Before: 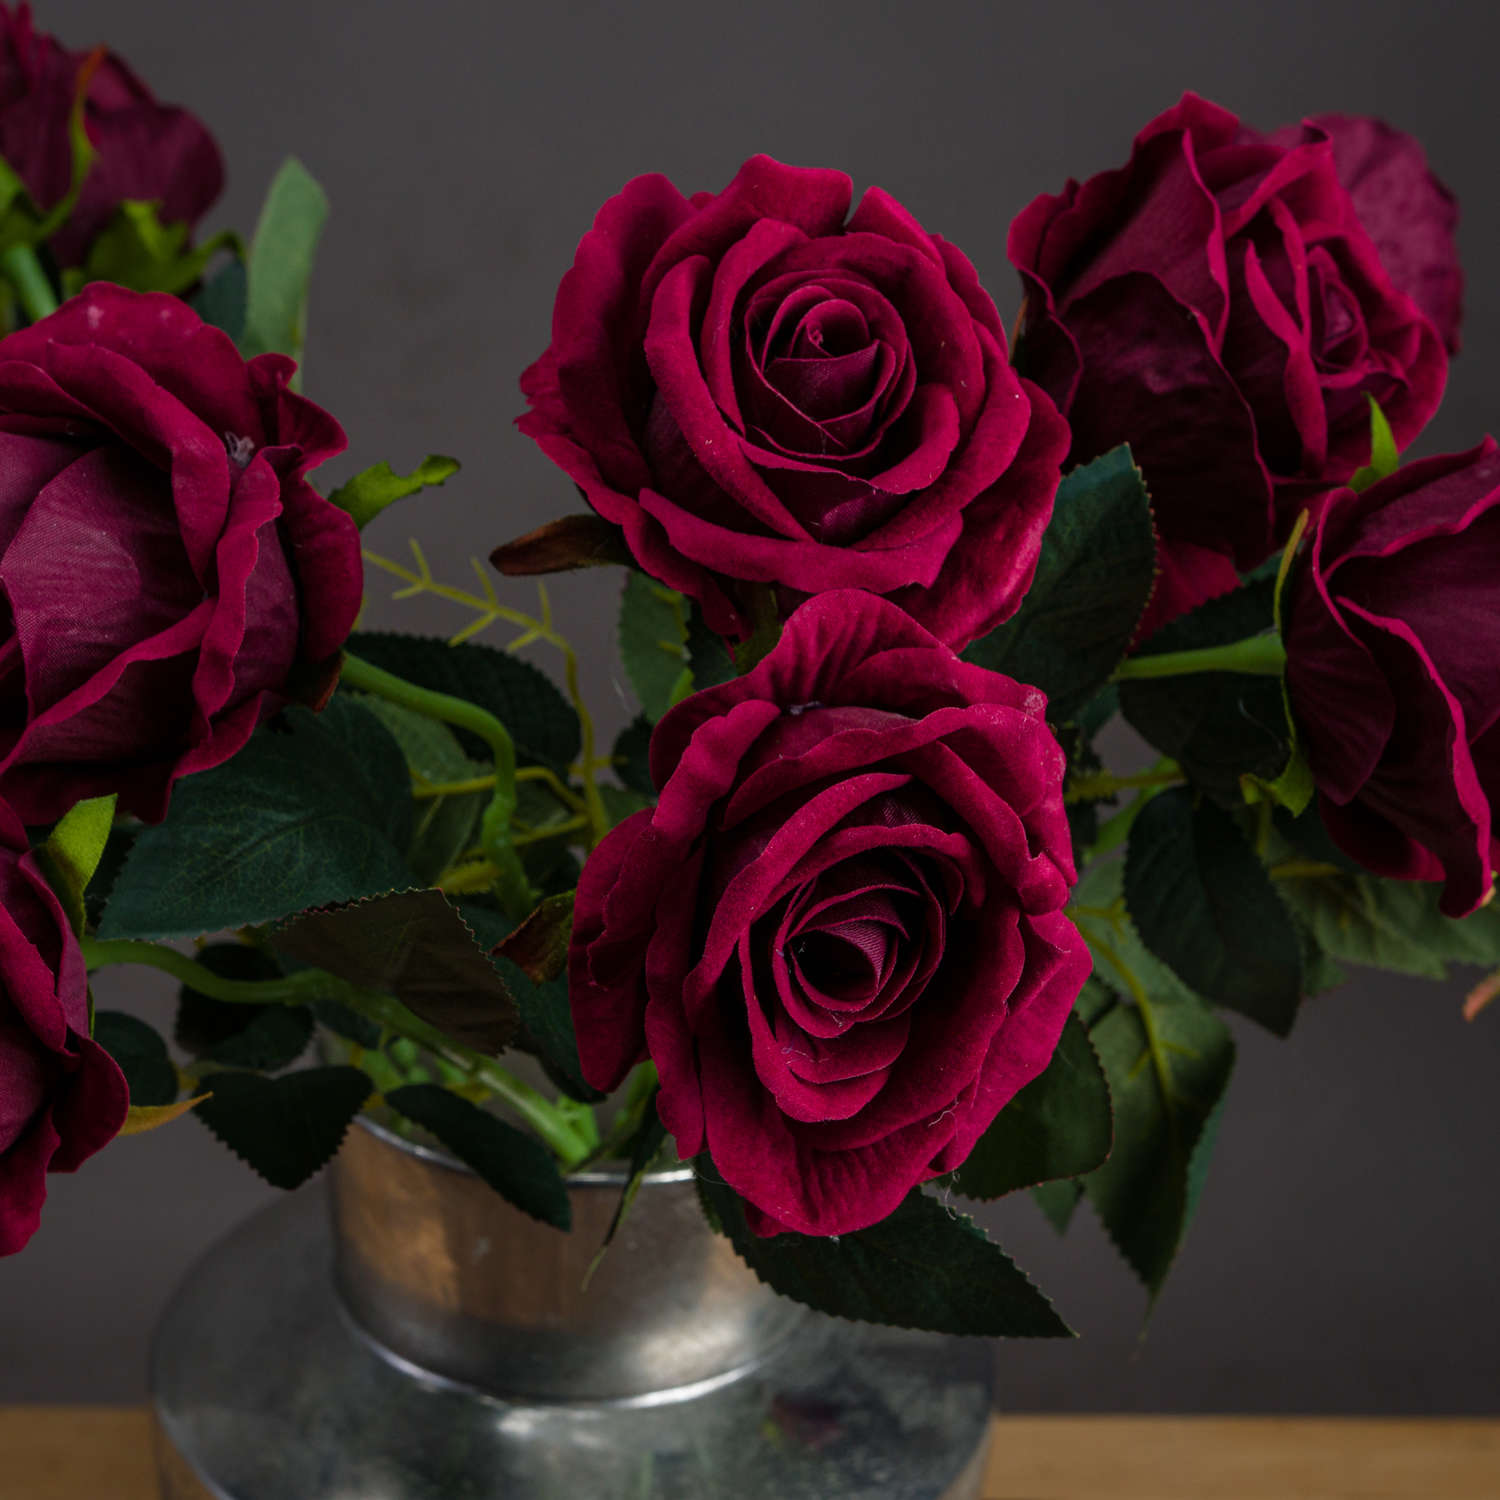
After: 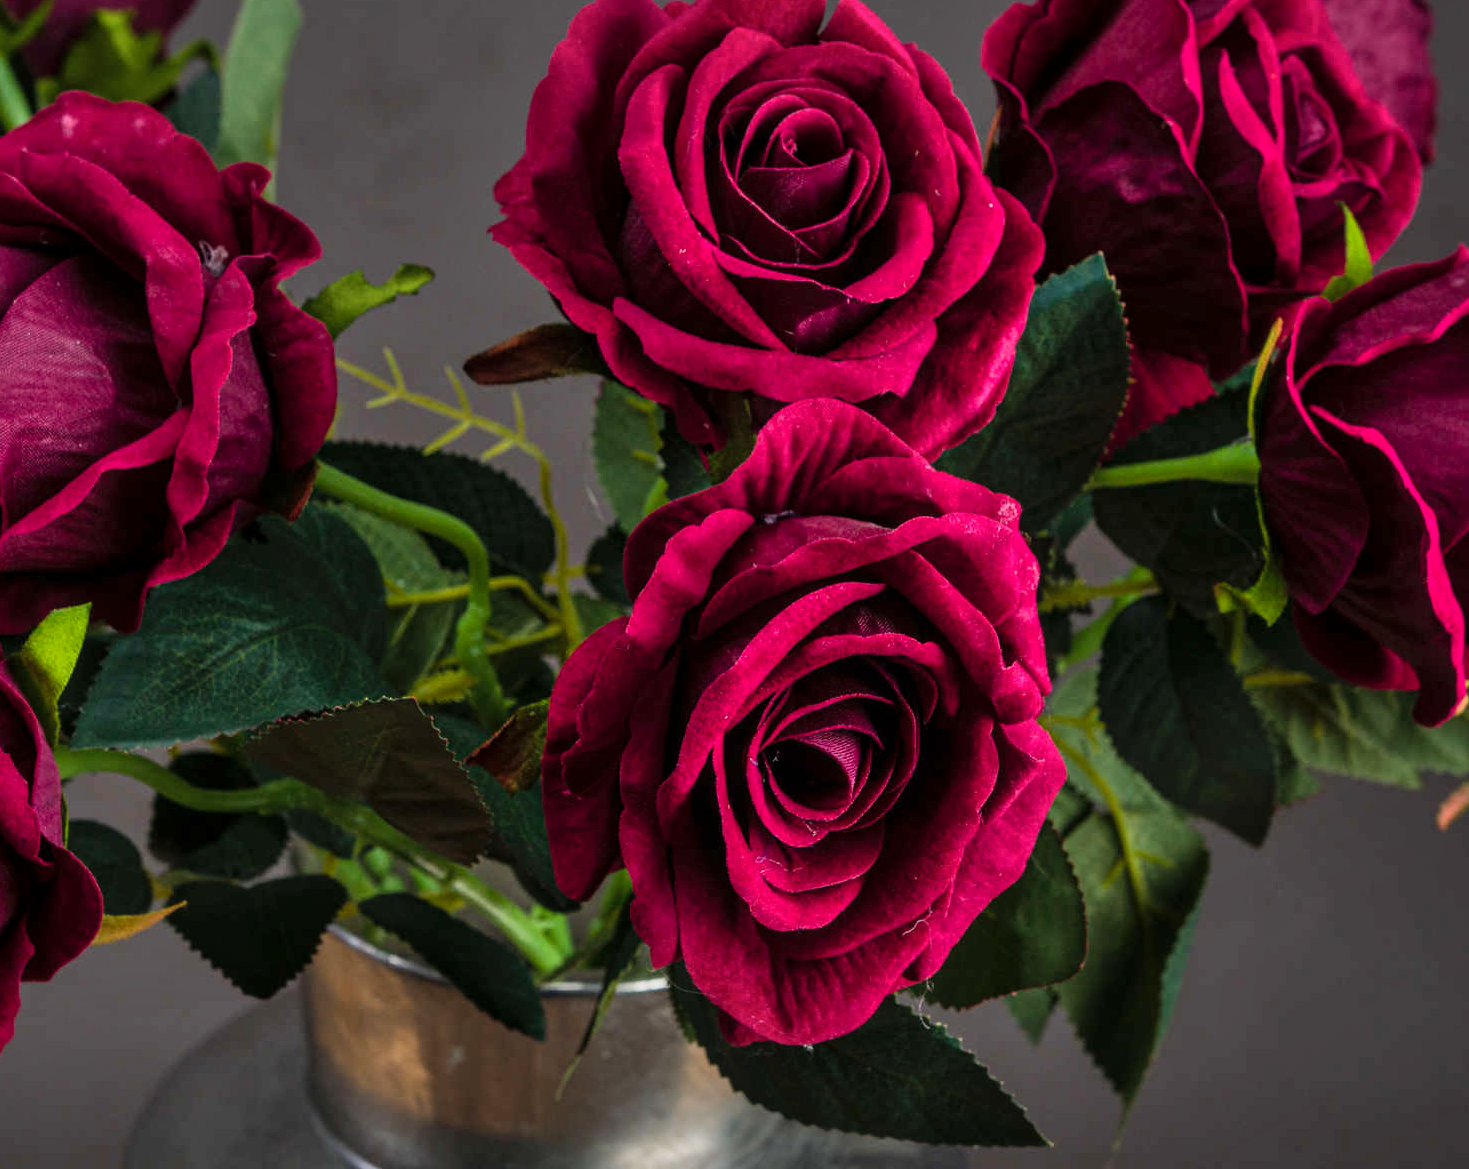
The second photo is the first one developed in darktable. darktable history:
local contrast: detail 110%
crop and rotate: left 1.814%, top 12.818%, right 0.25%, bottom 9.225%
shadows and highlights: soften with gaussian
